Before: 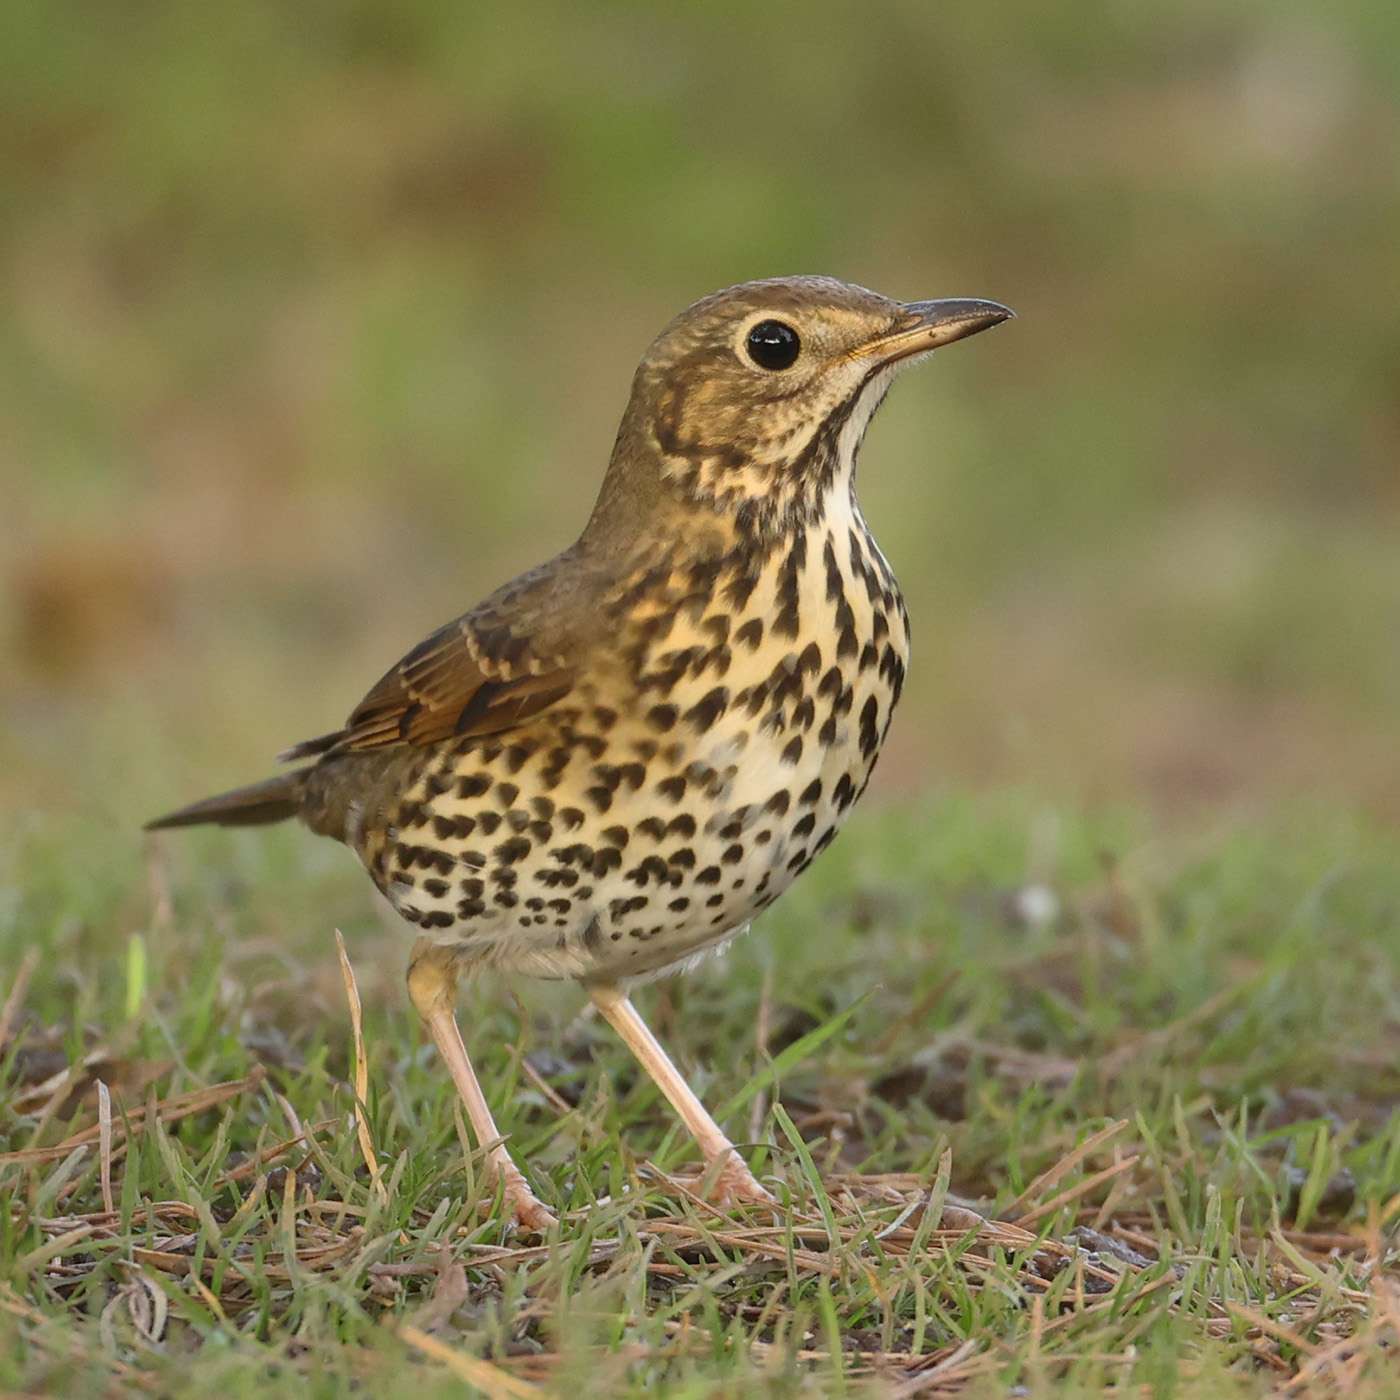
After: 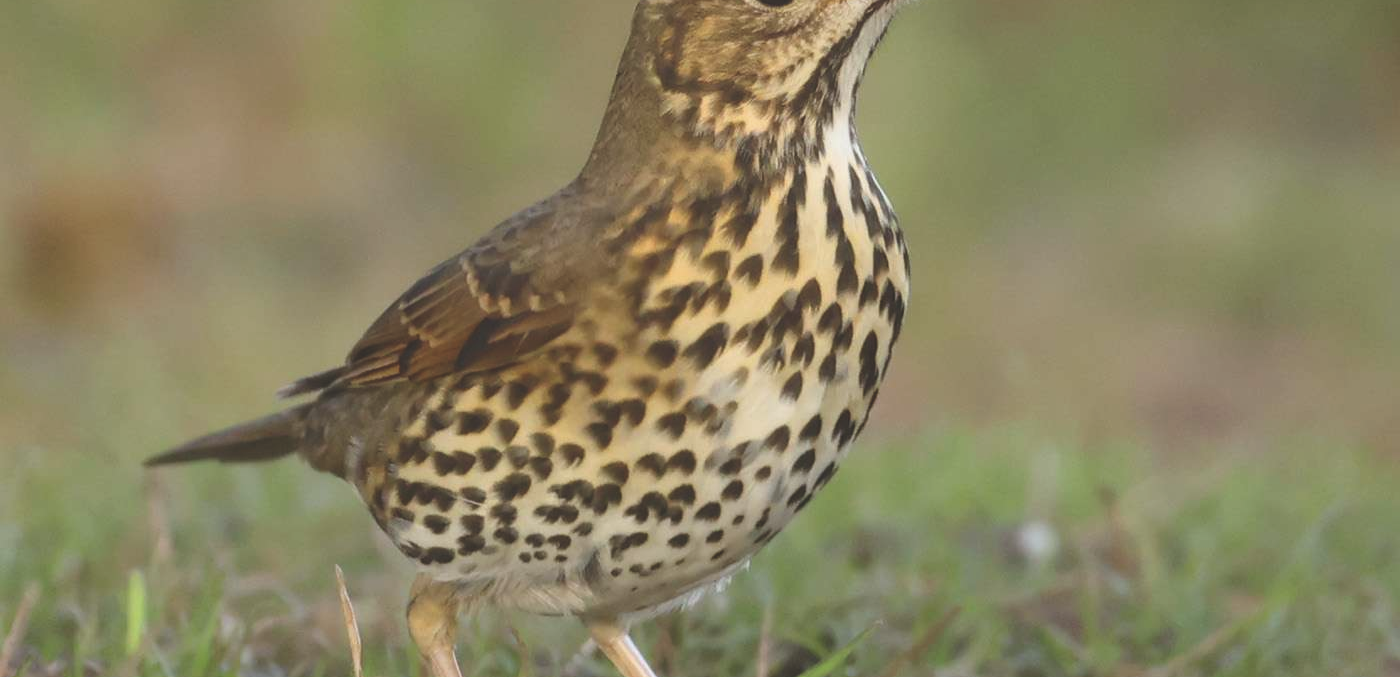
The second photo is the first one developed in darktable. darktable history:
exposure: black level correction -0.023, exposure -0.039 EV, compensate highlight preservation false
white balance: red 0.976, blue 1.04
crop and rotate: top 26.056%, bottom 25.543%
